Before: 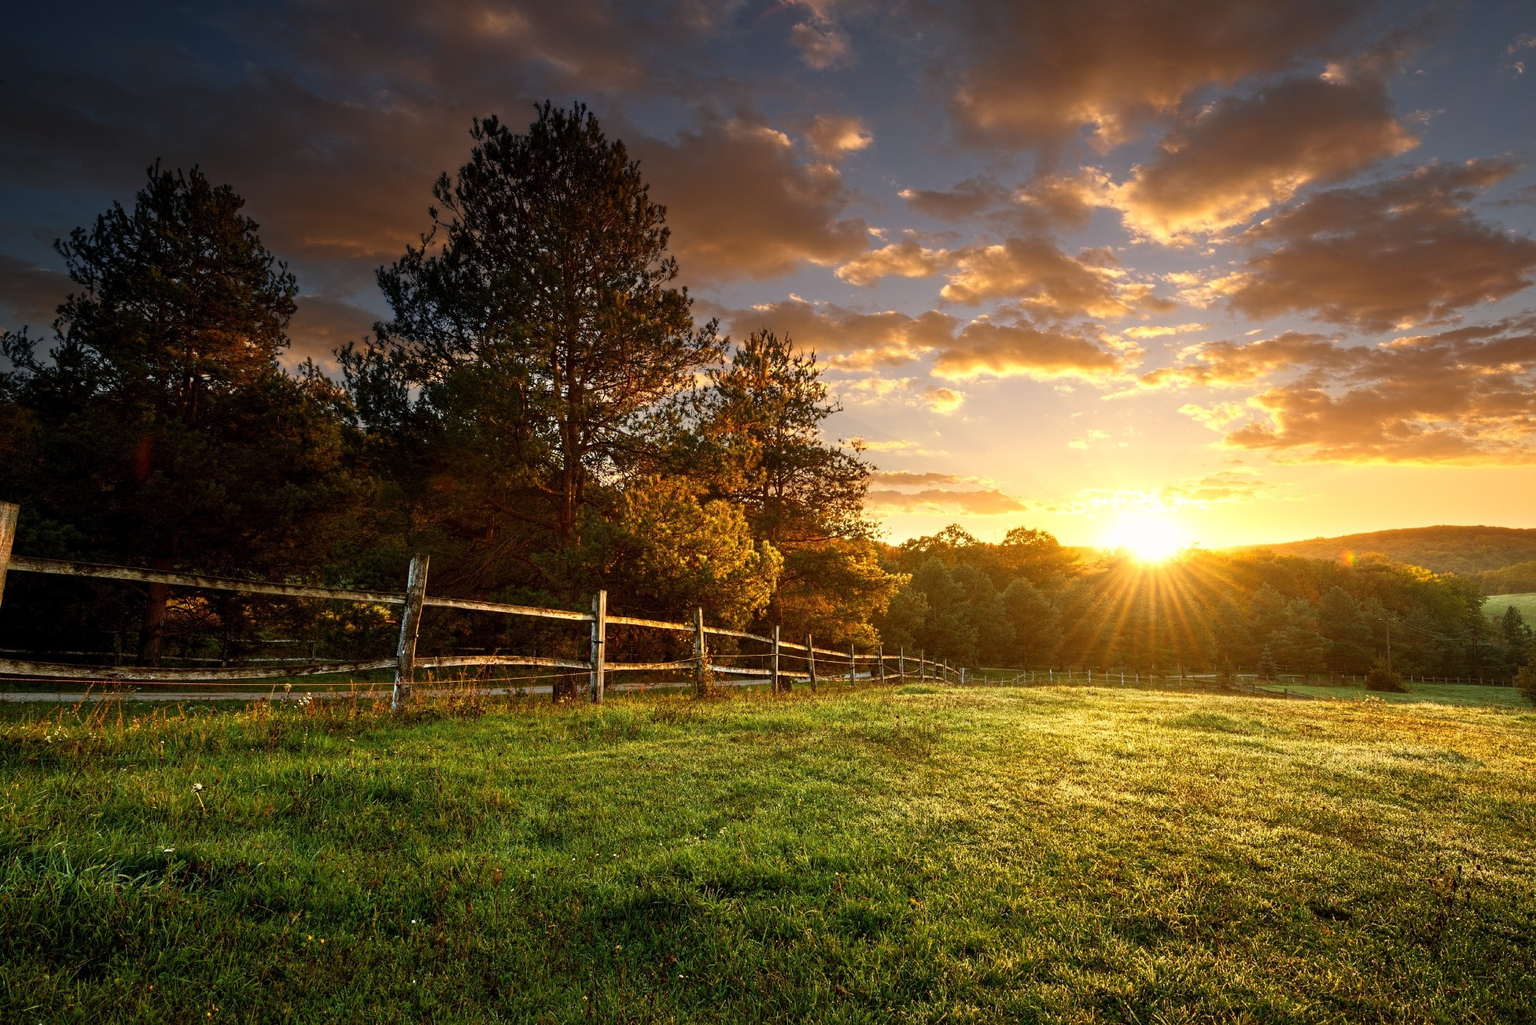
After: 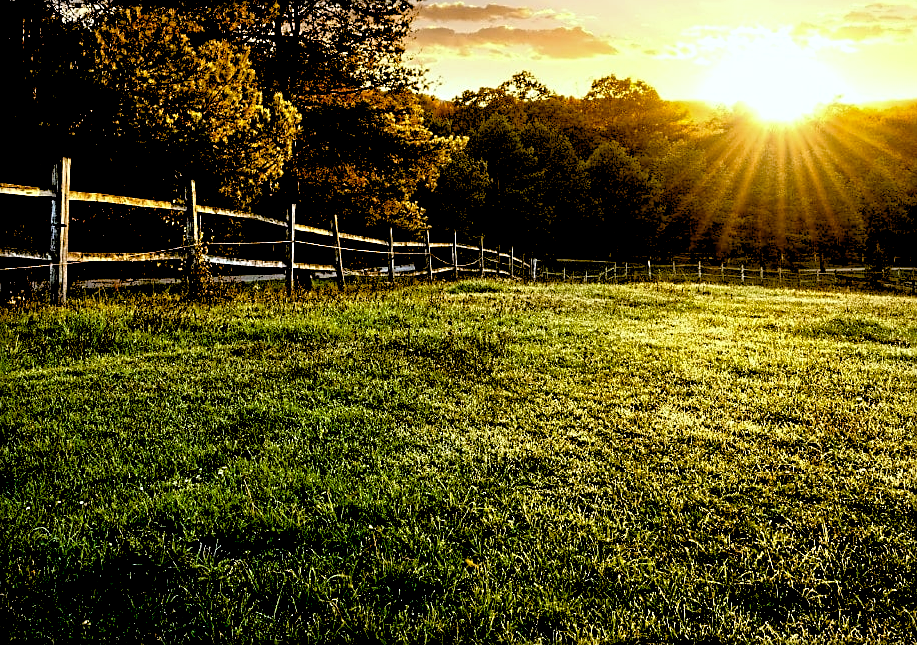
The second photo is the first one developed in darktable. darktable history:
sharpen: on, module defaults
exposure: black level correction 0.047, exposure 0.013 EV, compensate highlight preservation false
white balance: red 0.926, green 1.003, blue 1.133
rgb levels: levels [[0.034, 0.472, 0.904], [0, 0.5, 1], [0, 0.5, 1]]
crop: left 35.976%, top 45.819%, right 18.162%, bottom 5.807%
contrast brightness saturation: saturation -0.04
